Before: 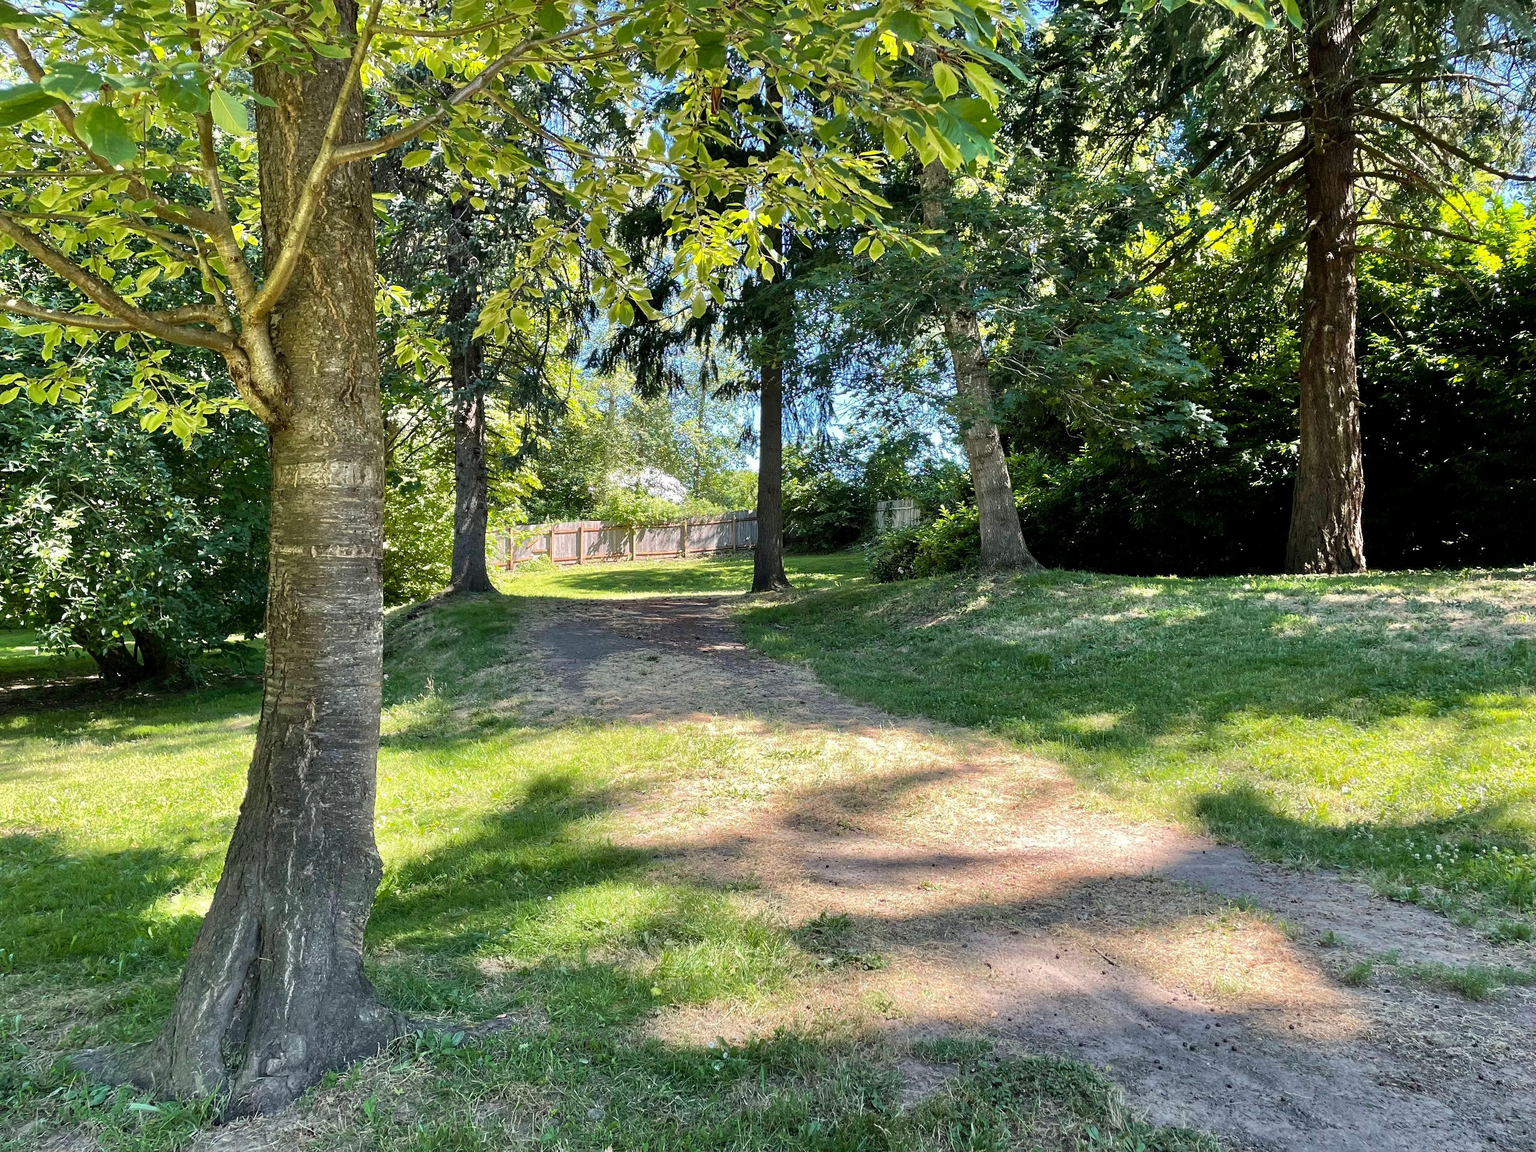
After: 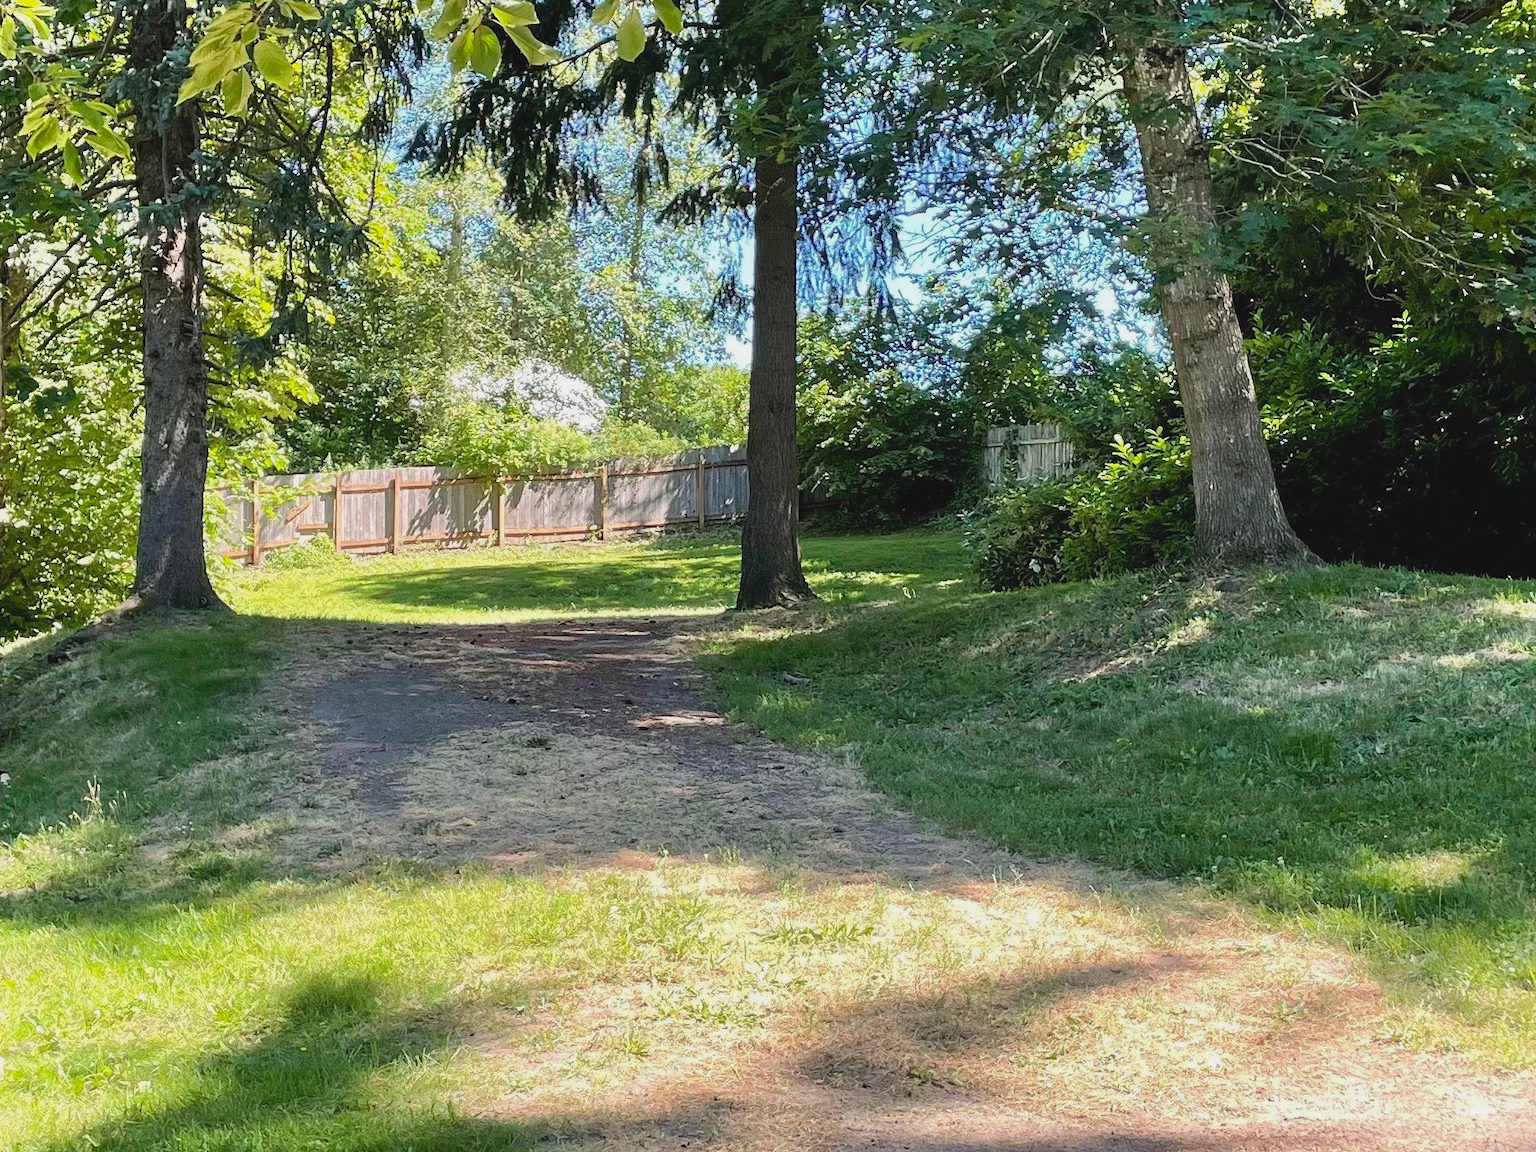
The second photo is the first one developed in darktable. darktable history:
contrast brightness saturation: contrast -0.11
white balance: emerald 1
crop: left 25%, top 25%, right 25%, bottom 25%
